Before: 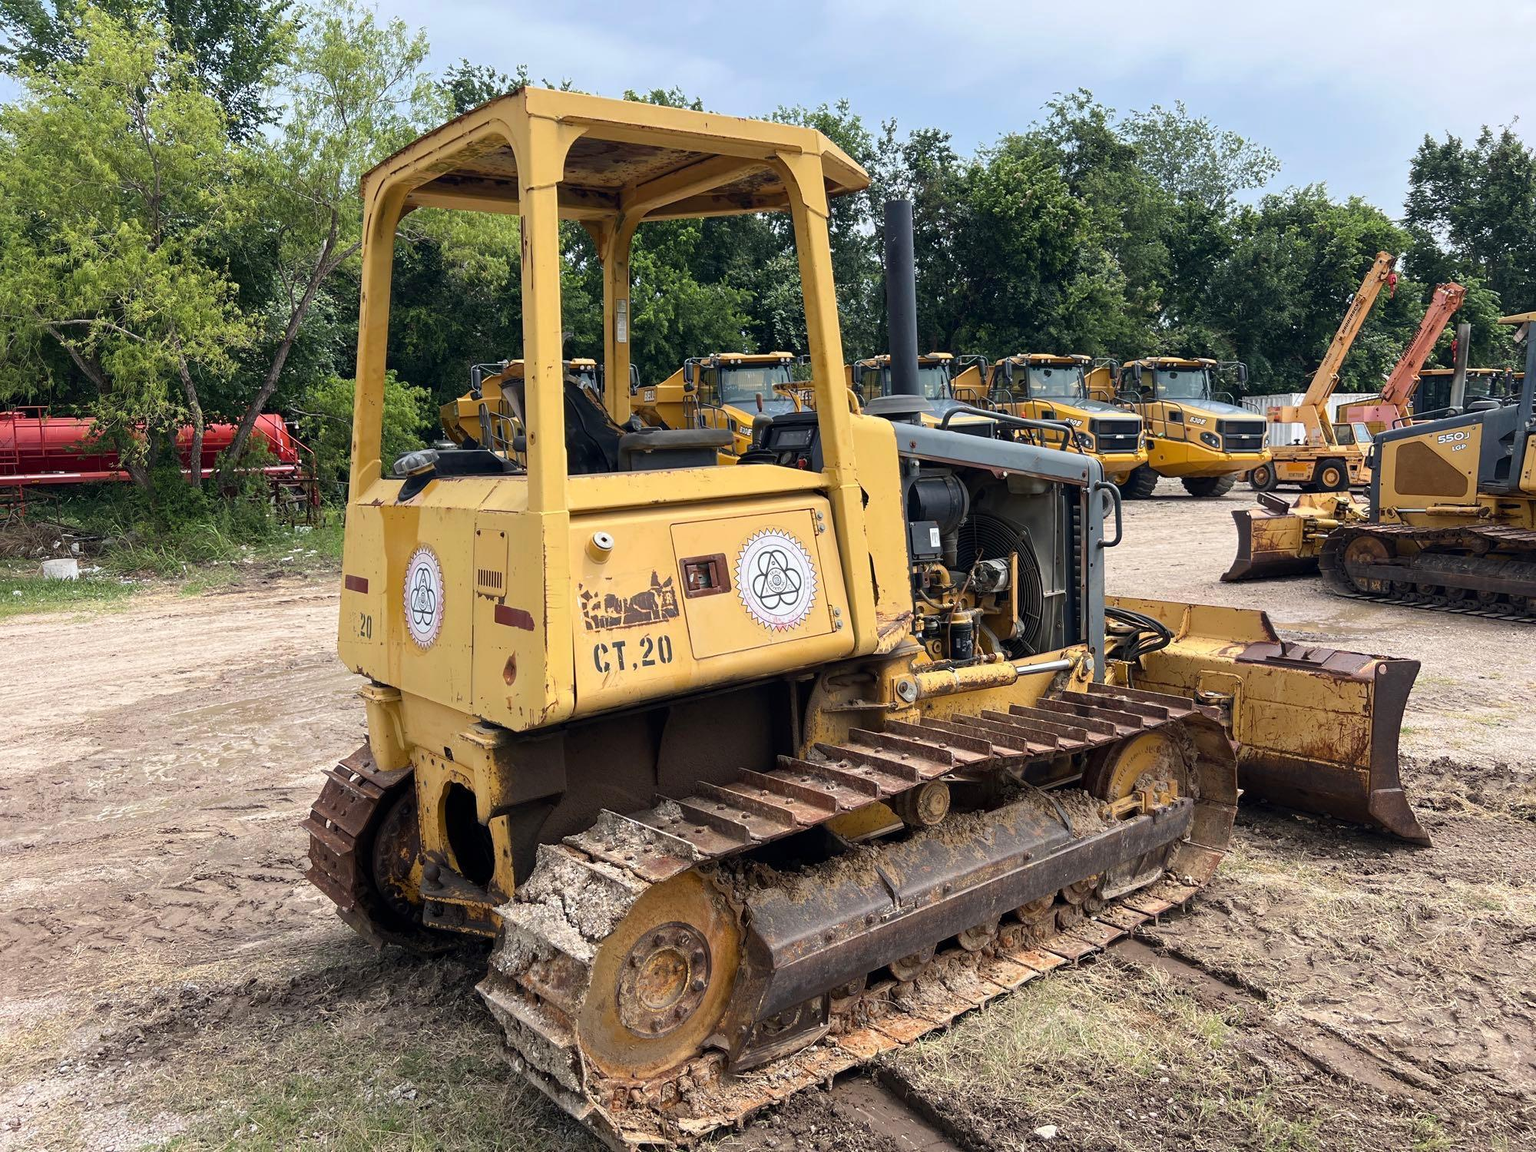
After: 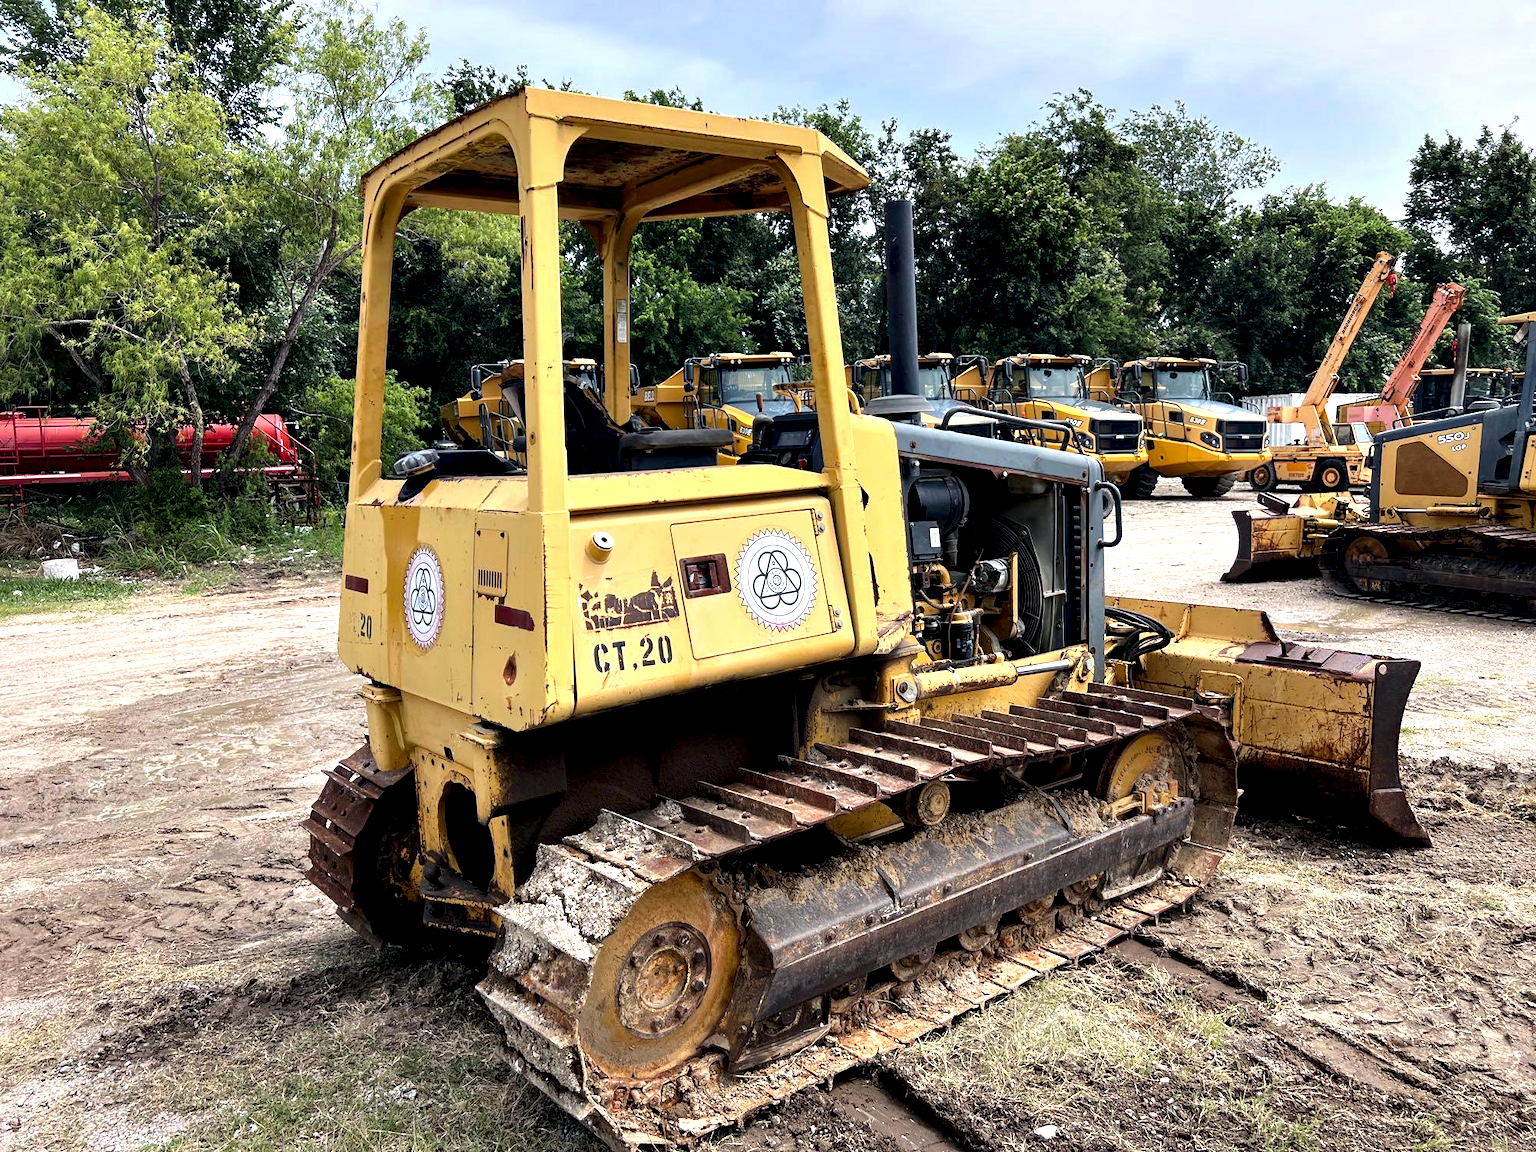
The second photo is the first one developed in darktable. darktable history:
contrast equalizer: y [[0.6 ×6], [0.55 ×6], [0 ×6], [0 ×6], [0 ×6]]
tone equalizer: on, module defaults
